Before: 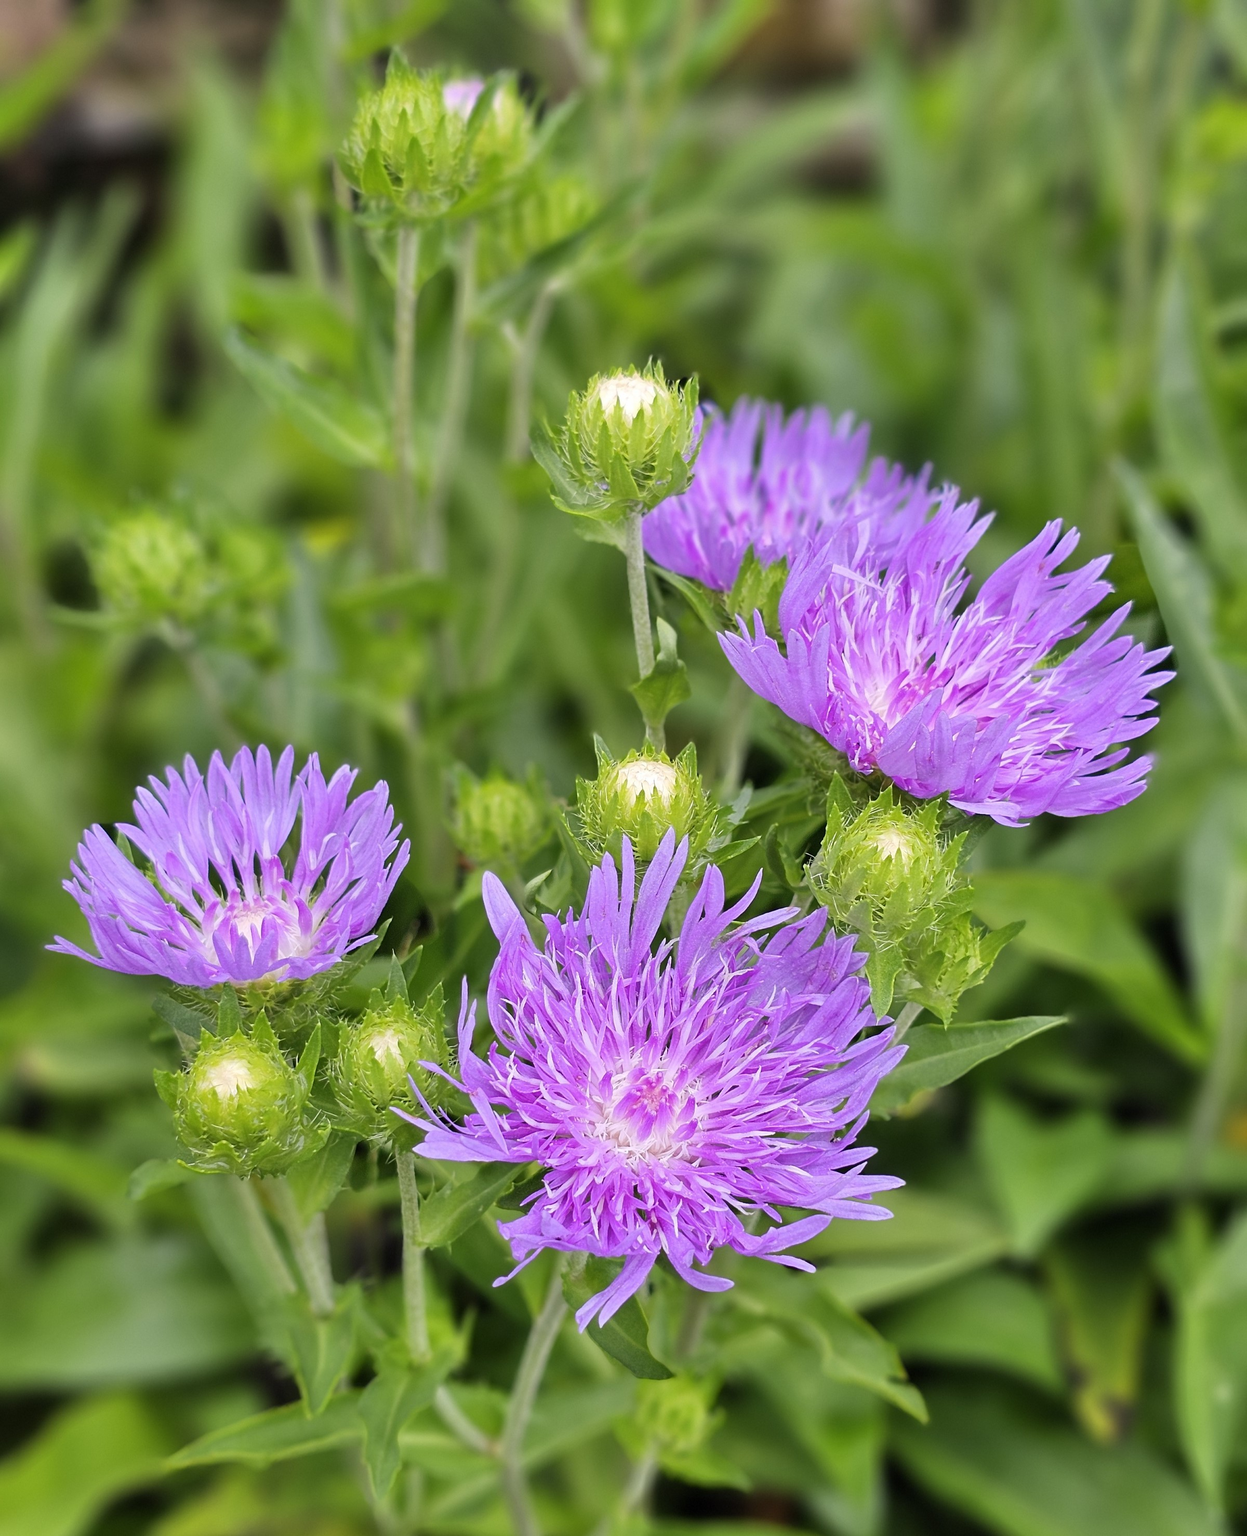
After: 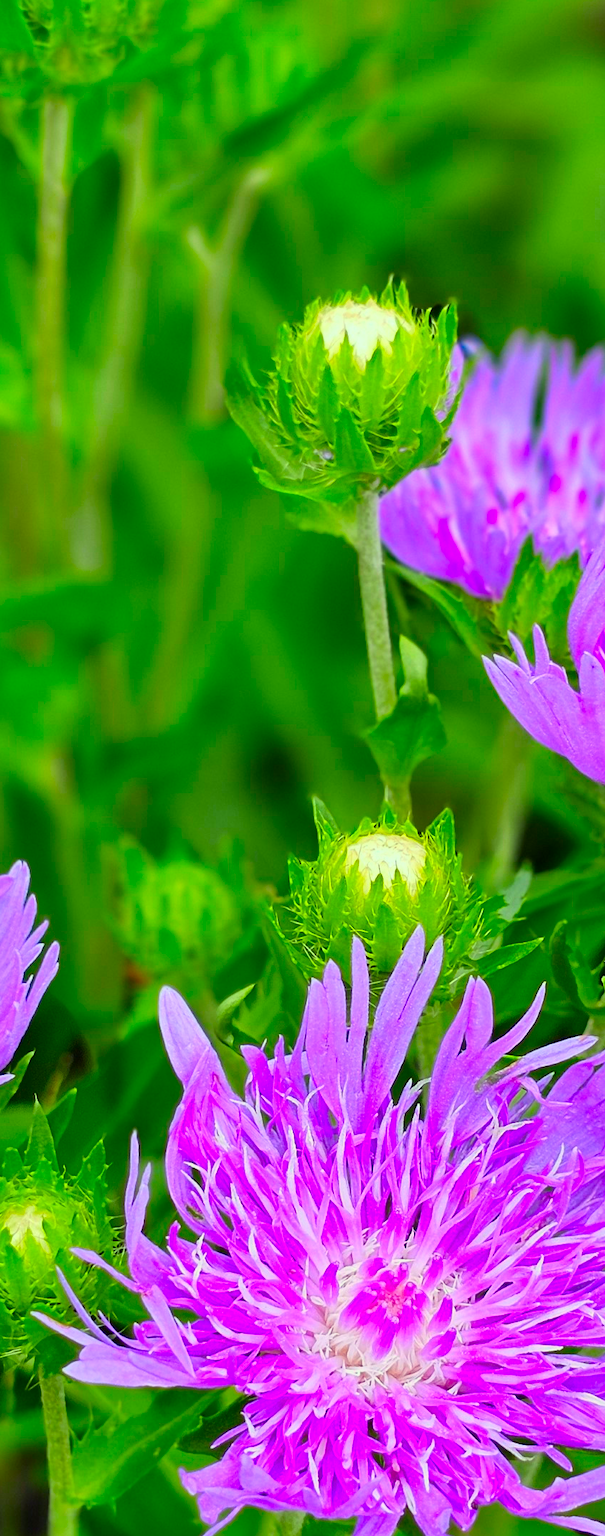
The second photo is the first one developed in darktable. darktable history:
crop and rotate: left 29.476%, top 10.214%, right 35.32%, bottom 17.333%
color correction: highlights a* -10.77, highlights b* 9.8, saturation 1.72
shadows and highlights: low approximation 0.01, soften with gaussian
